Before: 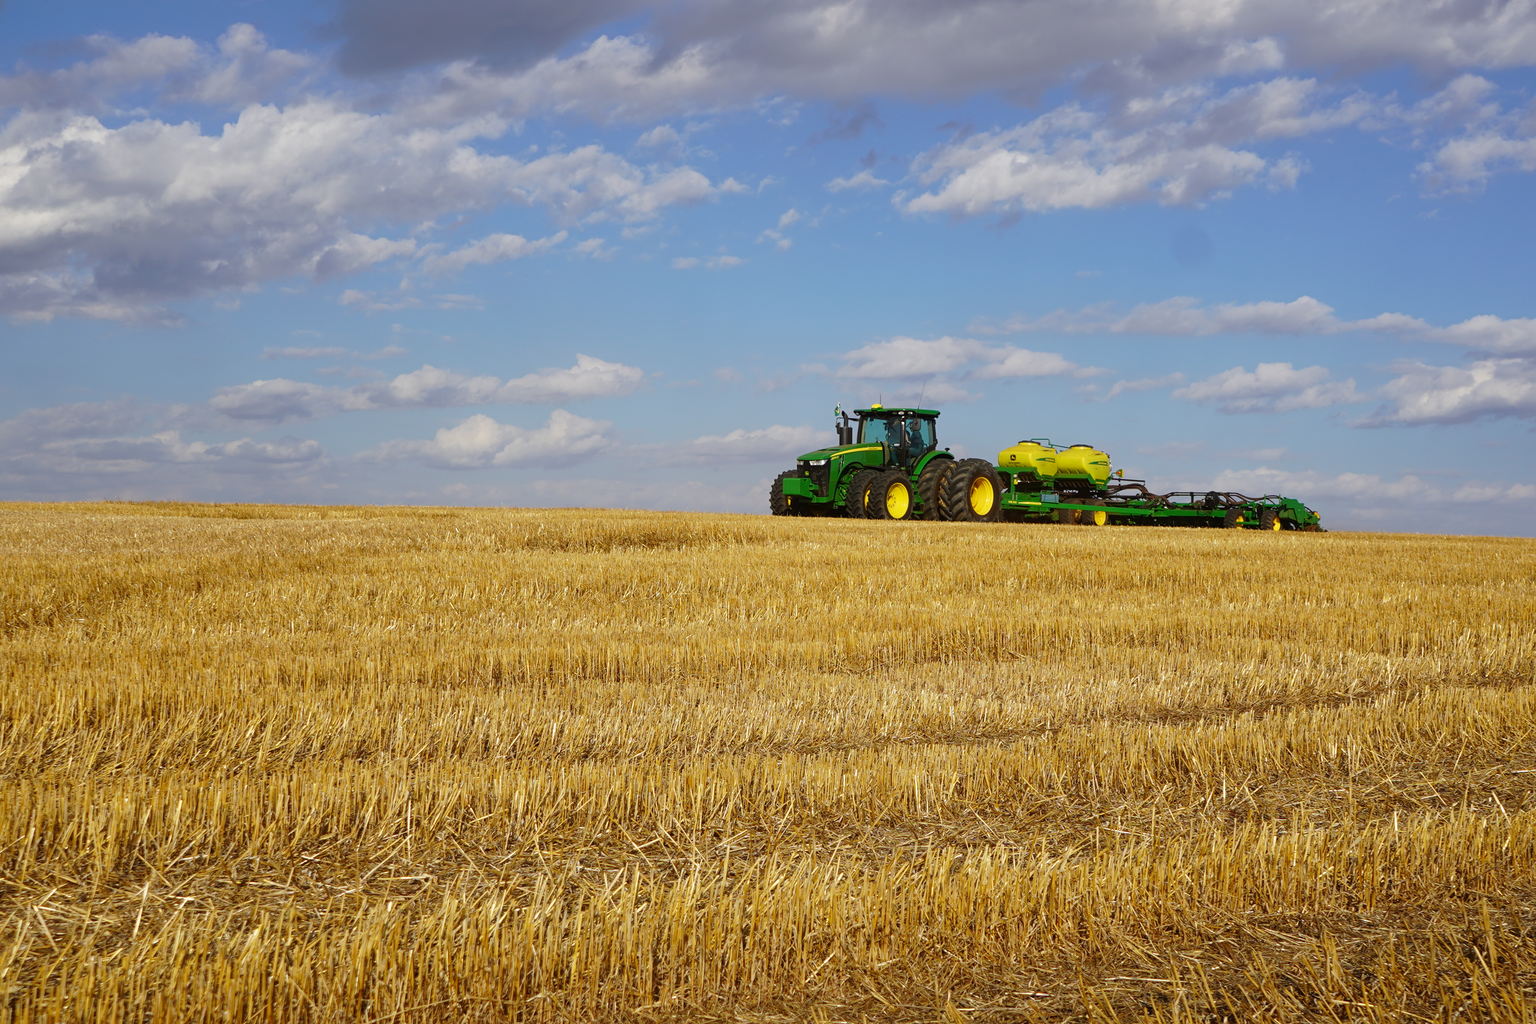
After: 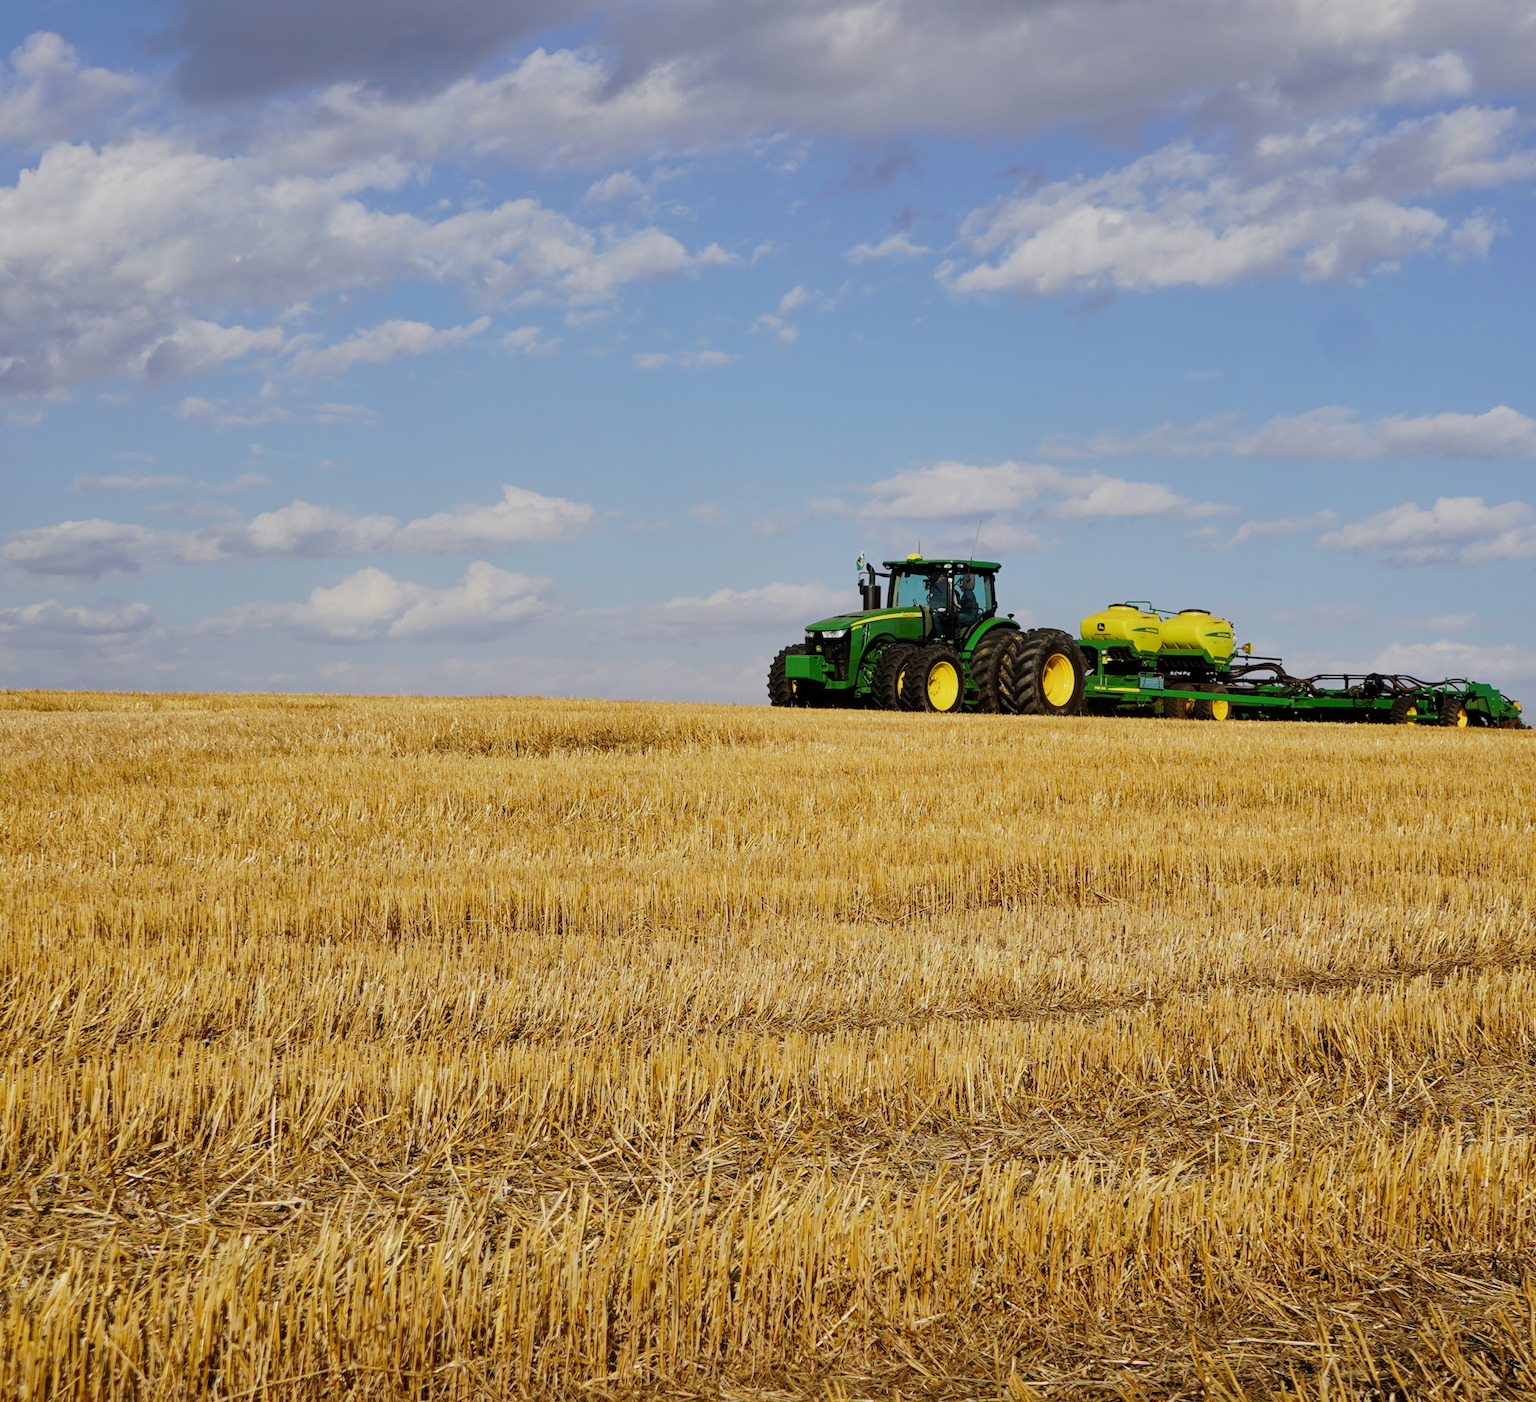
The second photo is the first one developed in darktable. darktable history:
shadows and highlights: shadows 36.55, highlights -27.78, soften with gaussian
tone equalizer: -8 EV -0.439 EV, -7 EV -0.393 EV, -6 EV -0.302 EV, -5 EV -0.239 EV, -3 EV 0.204 EV, -2 EV 0.345 EV, -1 EV 0.385 EV, +0 EV 0.402 EV, edges refinement/feathering 500, mask exposure compensation -1.57 EV, preserve details no
crop: left 13.659%, right 13.325%
filmic rgb: black relative exposure -7.65 EV, white relative exposure 4.56 EV, threshold 2.94 EV, hardness 3.61, enable highlight reconstruction true
